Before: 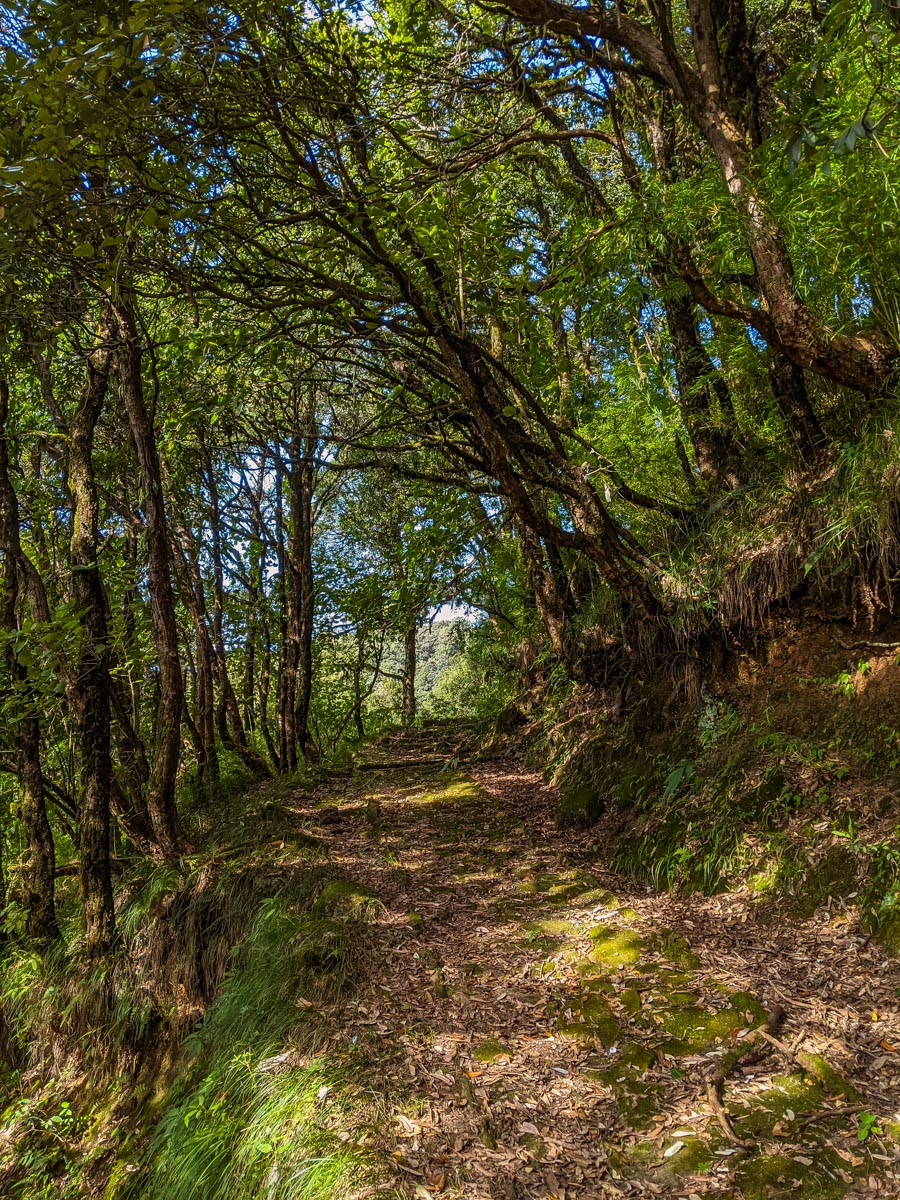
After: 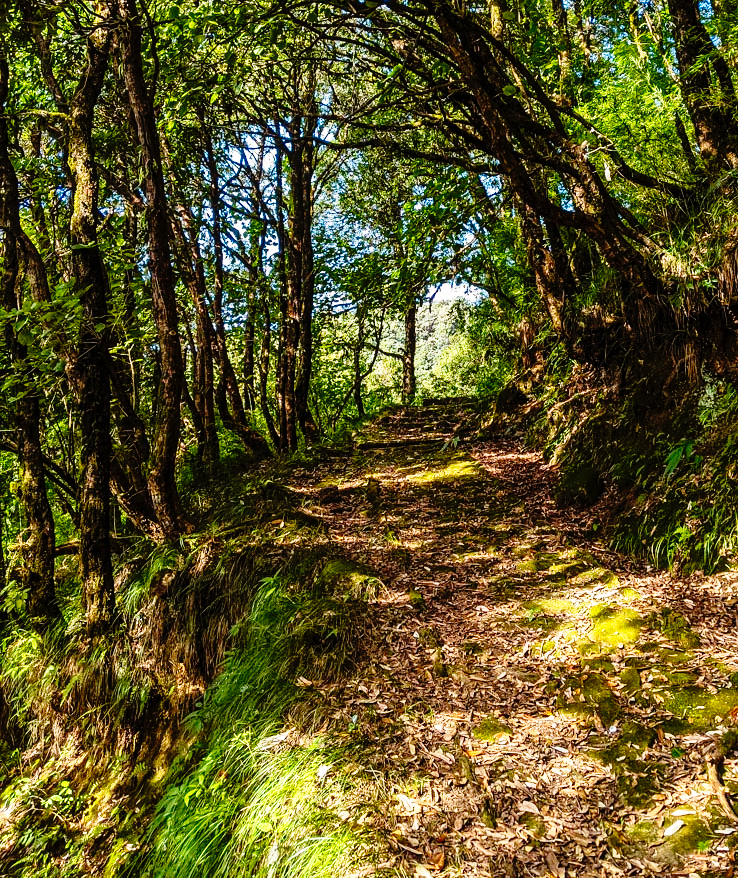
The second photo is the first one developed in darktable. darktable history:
tone curve: curves: ch0 [(0, 0) (0.003, 0.001) (0.011, 0.004) (0.025, 0.011) (0.044, 0.021) (0.069, 0.028) (0.1, 0.036) (0.136, 0.051) (0.177, 0.085) (0.224, 0.127) (0.277, 0.193) (0.335, 0.266) (0.399, 0.338) (0.468, 0.419) (0.543, 0.504) (0.623, 0.593) (0.709, 0.689) (0.801, 0.784) (0.898, 0.888) (1, 1)], preserve colors none
crop: top 26.755%, right 17.956%
base curve: curves: ch0 [(0, 0) (0.026, 0.03) (0.109, 0.232) (0.351, 0.748) (0.669, 0.968) (1, 1)], preserve colors none
